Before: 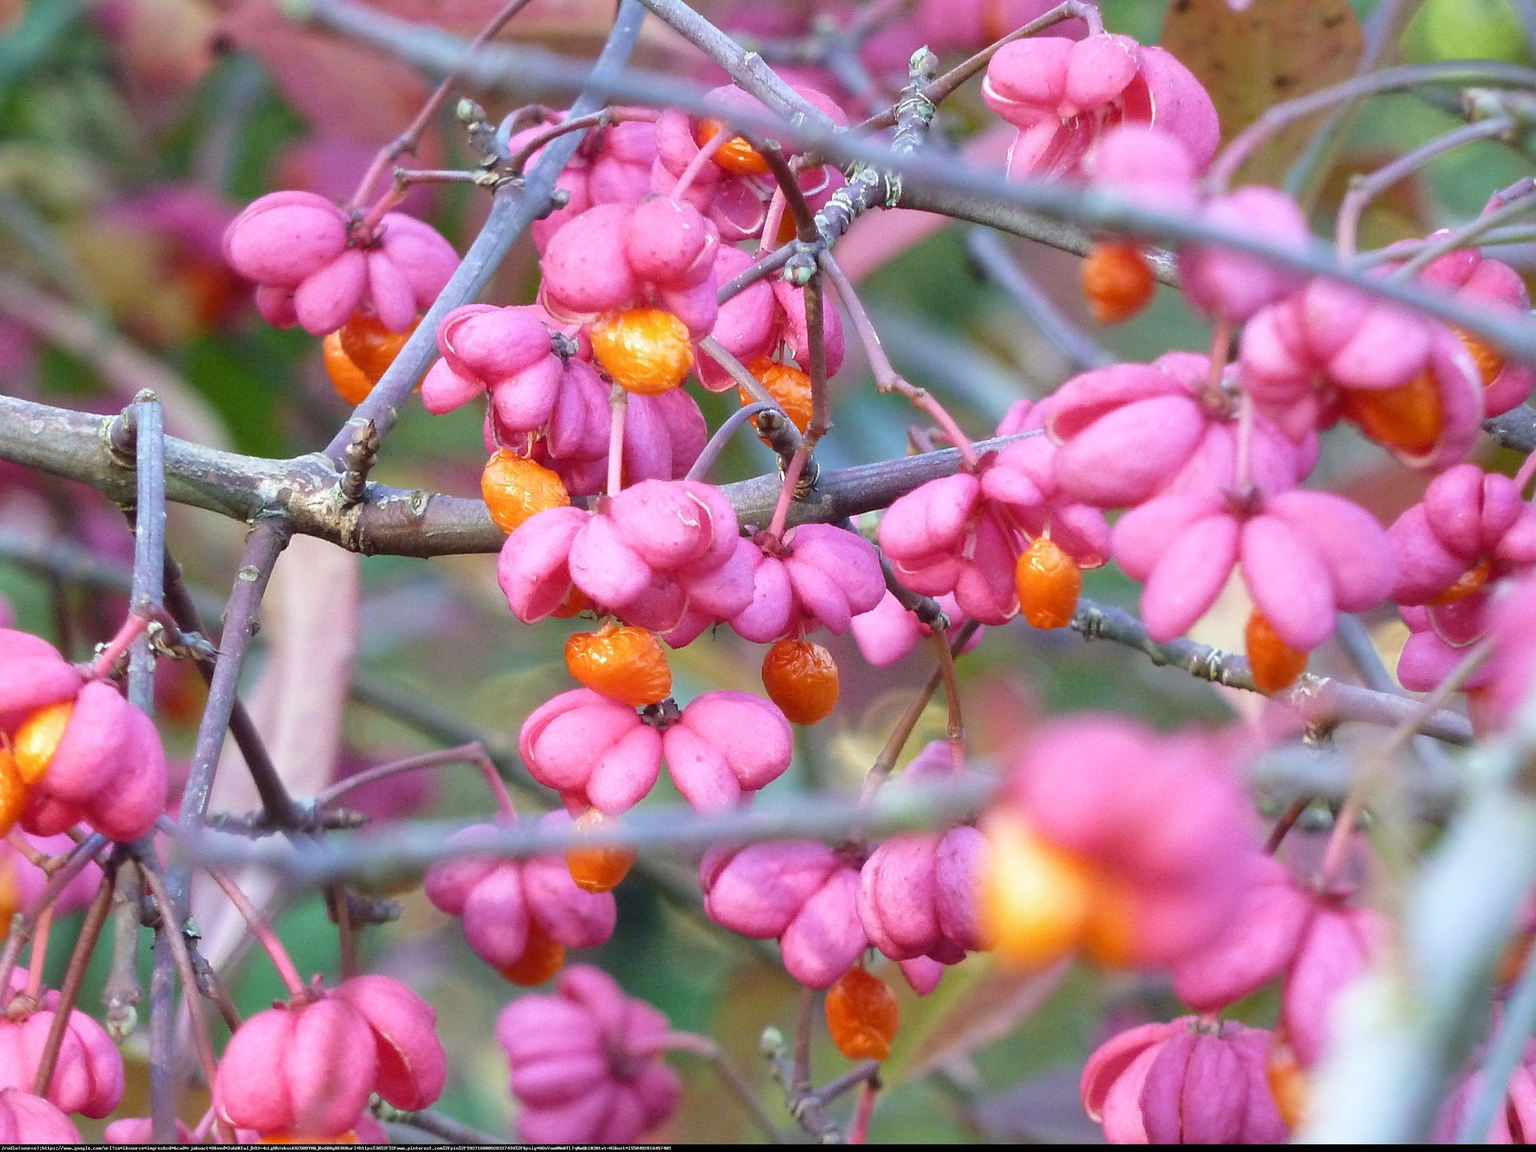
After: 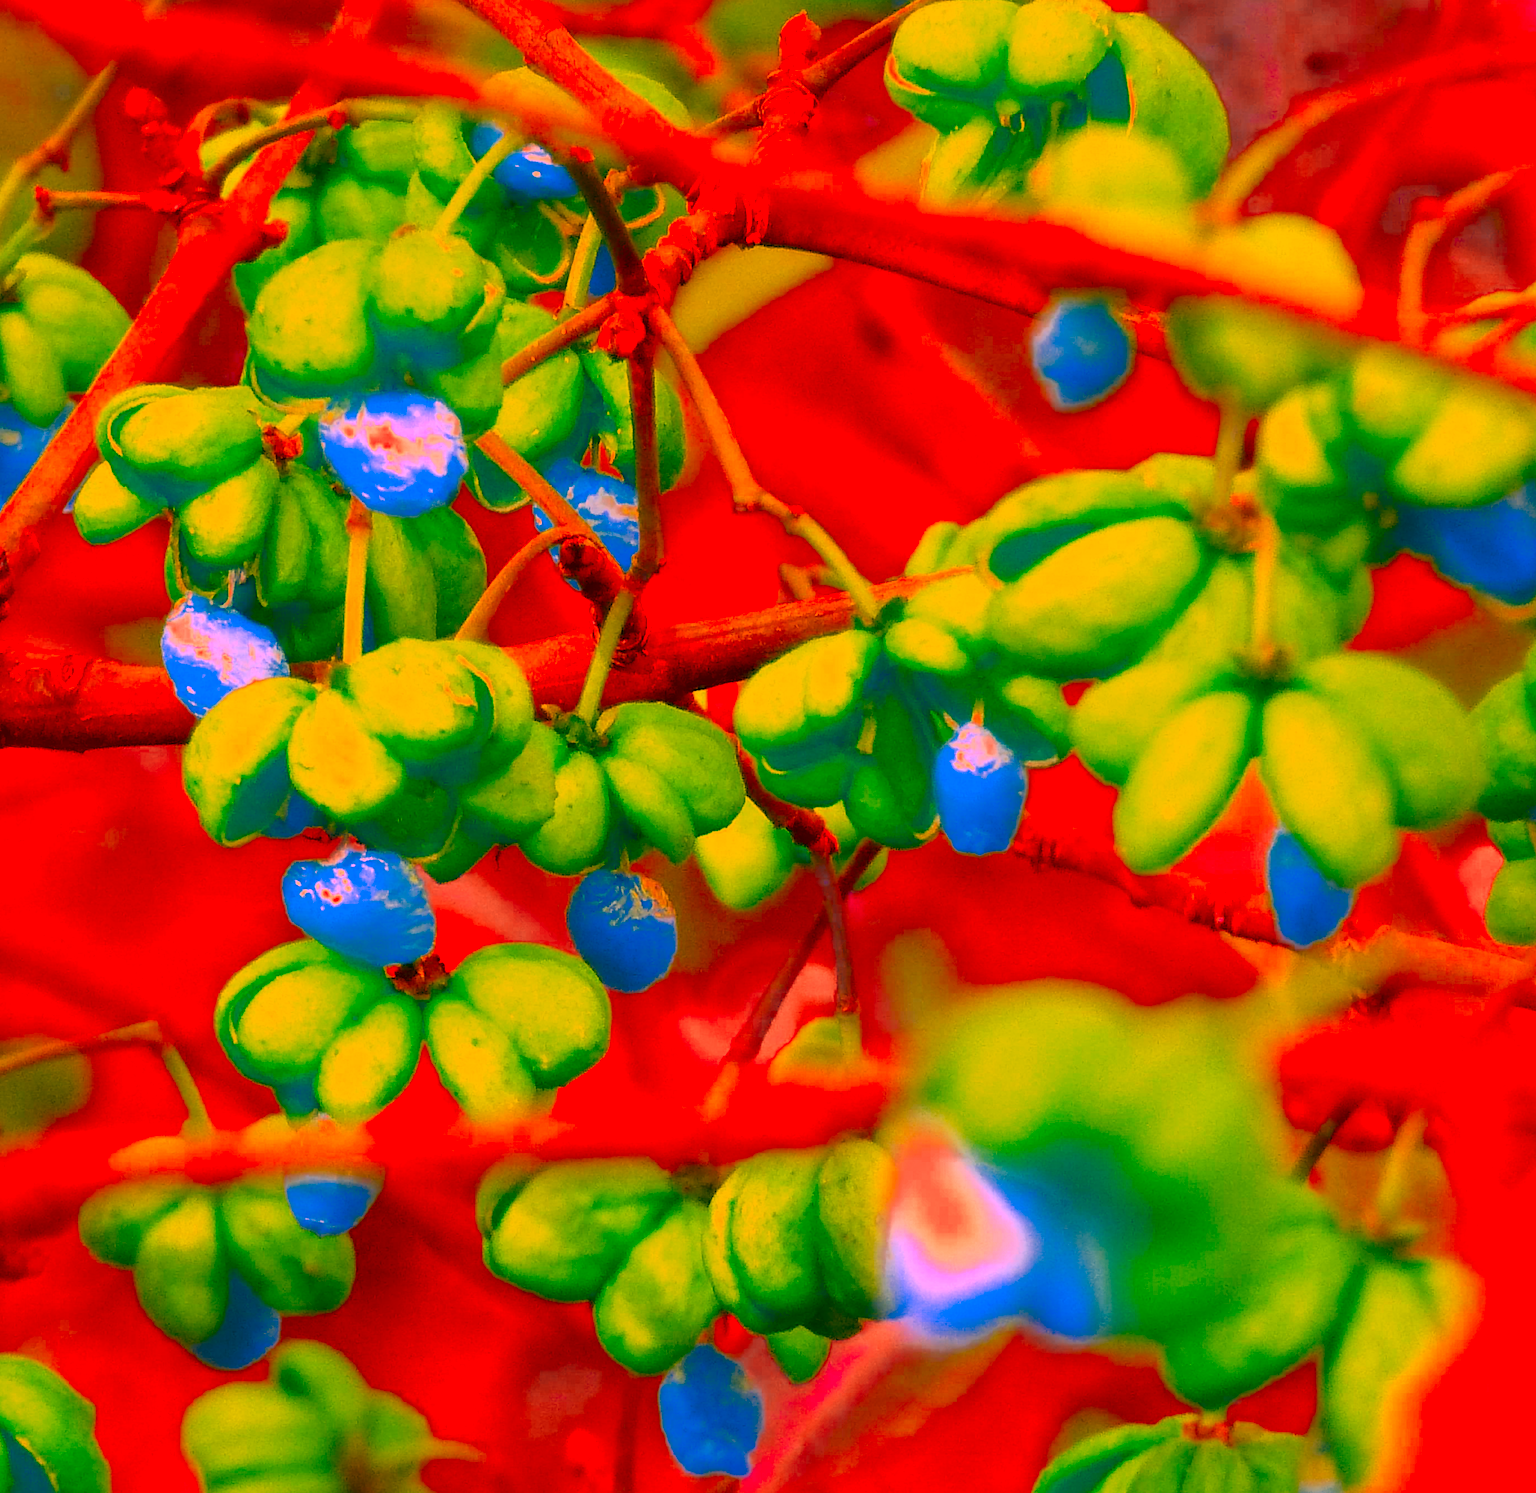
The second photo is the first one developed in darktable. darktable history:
exposure: black level correction 0.013, compensate exposure bias true, compensate highlight preservation false
color correction: highlights a* -39.67, highlights b* -39.49, shadows a* -39.6, shadows b* -39.49, saturation -2.98
color zones: curves: ch0 [(0, 0.5) (0.125, 0.4) (0.25, 0.5) (0.375, 0.4) (0.5, 0.4) (0.625, 0.35) (0.75, 0.35) (0.875, 0.5)]; ch1 [(0, 0.35) (0.125, 0.45) (0.25, 0.35) (0.375, 0.35) (0.5, 0.35) (0.625, 0.35) (0.75, 0.45) (0.875, 0.35)]; ch2 [(0, 0.6) (0.125, 0.5) (0.25, 0.5) (0.375, 0.6) (0.5, 0.6) (0.625, 0.5) (0.75, 0.5) (0.875, 0.5)]
crop and rotate: left 24.11%, top 3.307%, right 6.707%, bottom 6.979%
